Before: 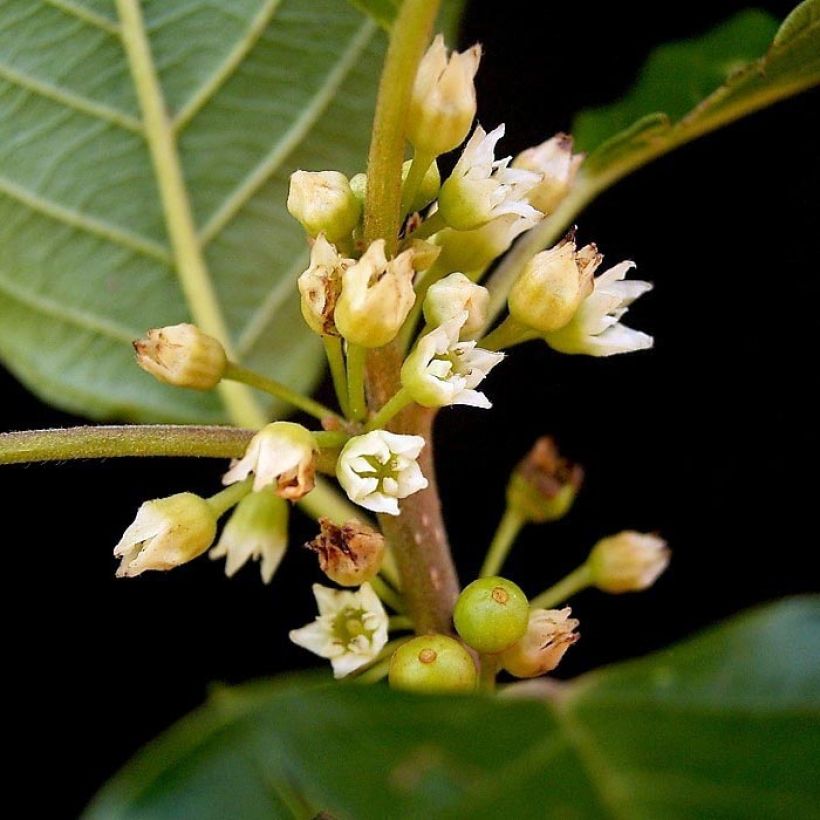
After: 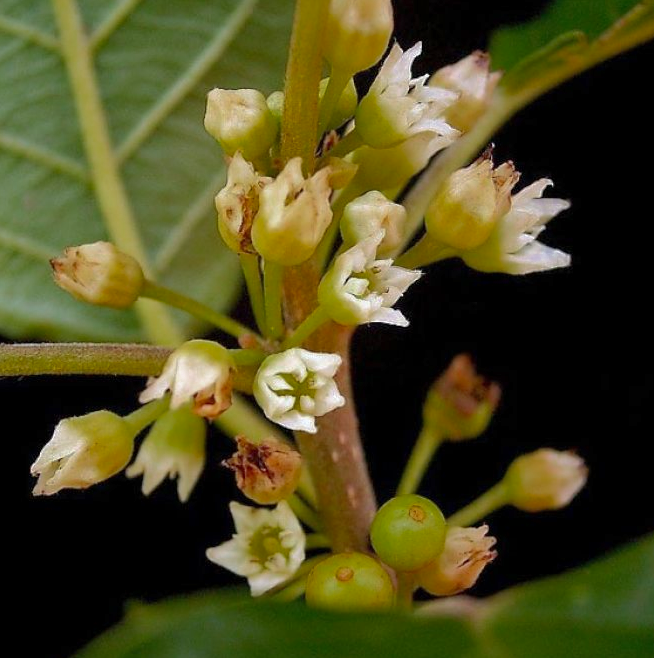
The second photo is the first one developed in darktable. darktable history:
shadows and highlights: shadows 39.42, highlights -60.09
crop and rotate: left 10.201%, top 10.014%, right 9.979%, bottom 9.685%
color zones: curves: ch0 [(0.27, 0.396) (0.563, 0.504) (0.75, 0.5) (0.787, 0.307)]
